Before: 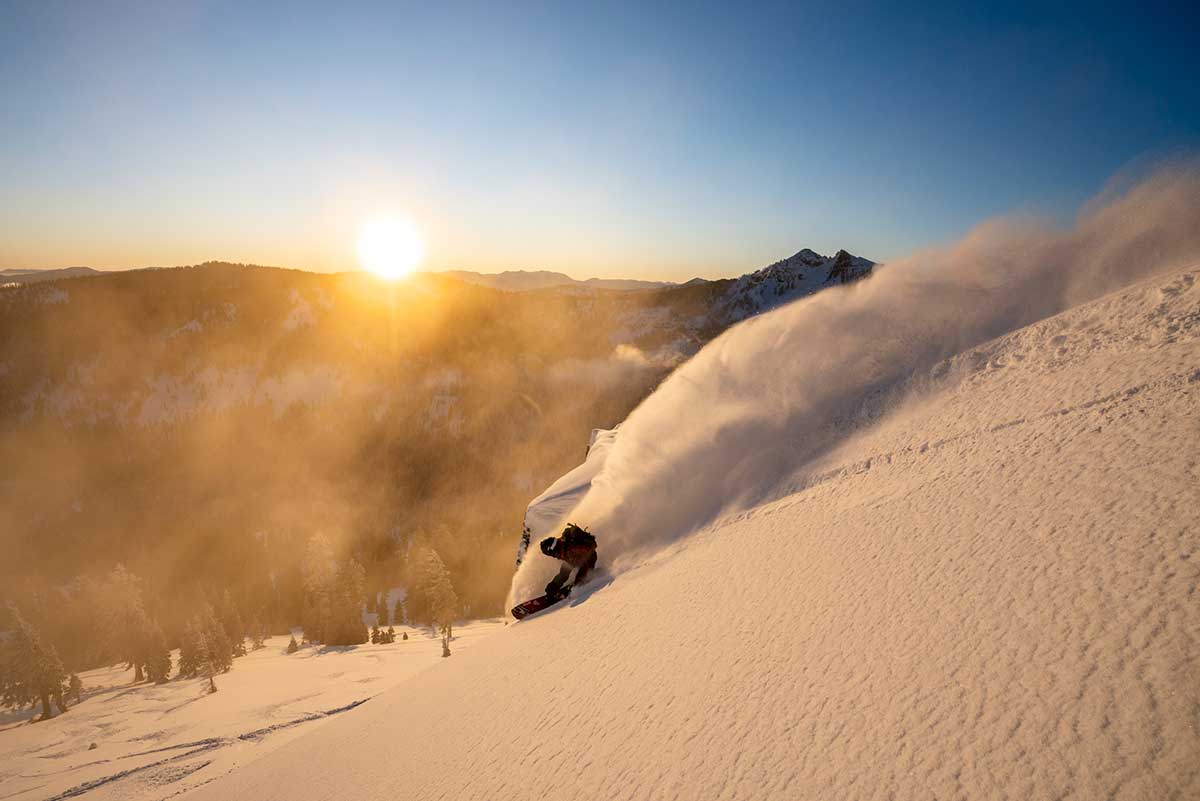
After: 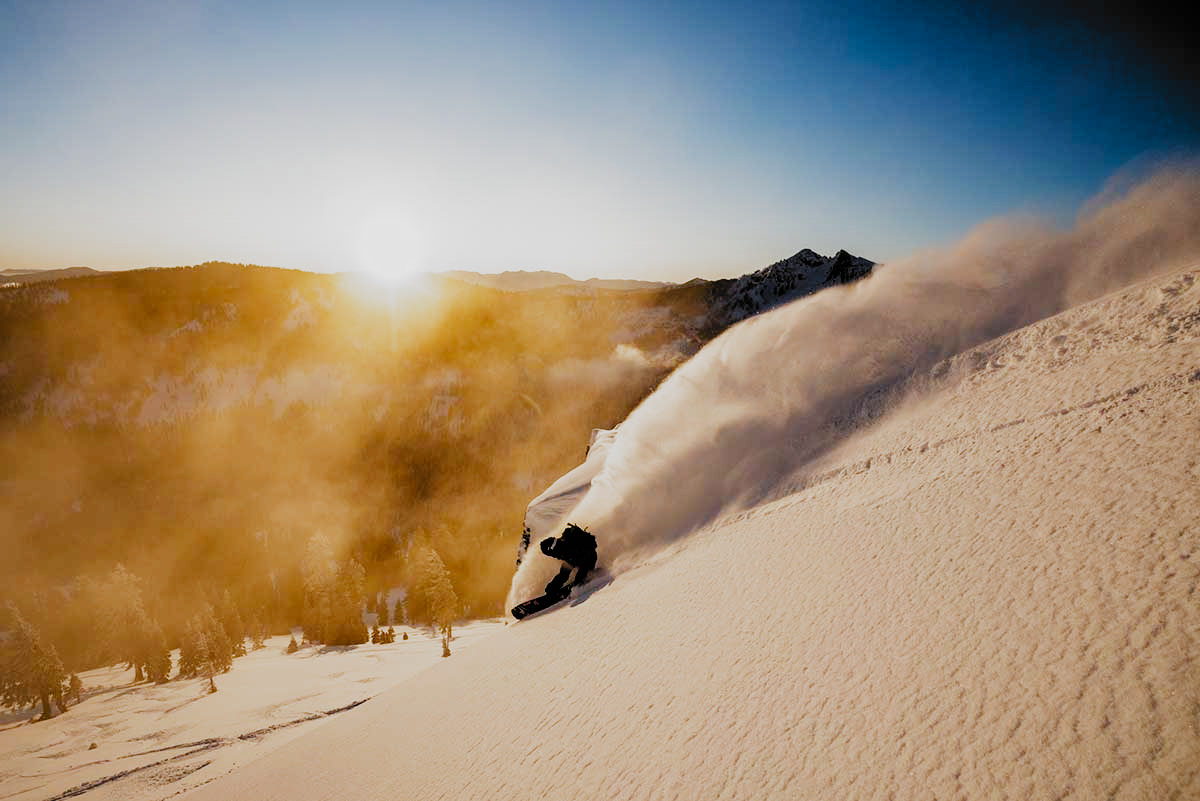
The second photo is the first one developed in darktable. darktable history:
filmic rgb: black relative exposure -5.09 EV, white relative exposure 3.96 EV, hardness 2.87, contrast 1.301, highlights saturation mix -31.43%, add noise in highlights 0.001, preserve chrominance no, color science v3 (2019), use custom middle-gray values true, contrast in highlights soft
exposure: exposure -0.019 EV, compensate exposure bias true, compensate highlight preservation false
